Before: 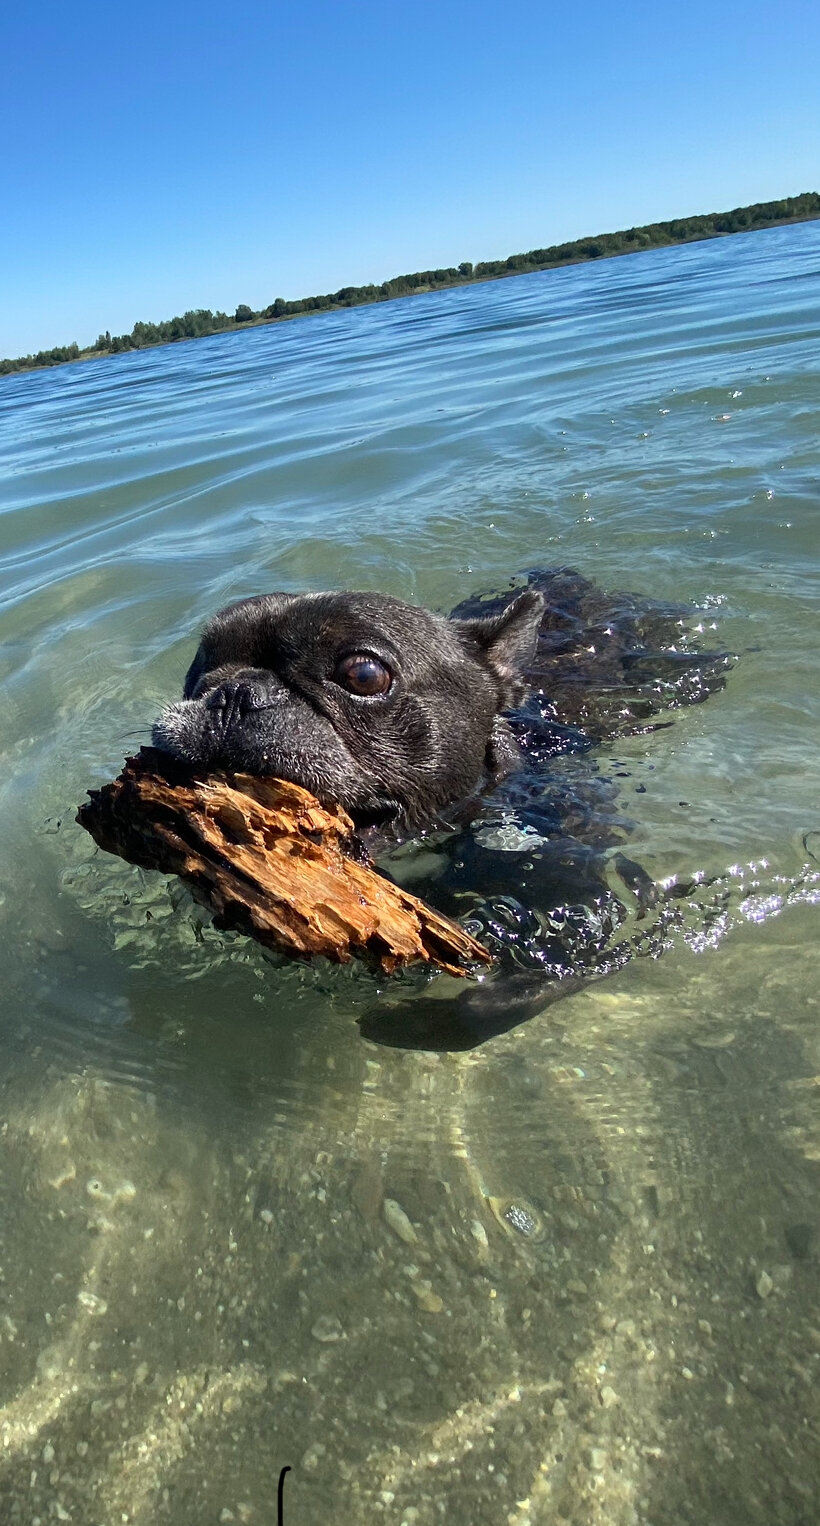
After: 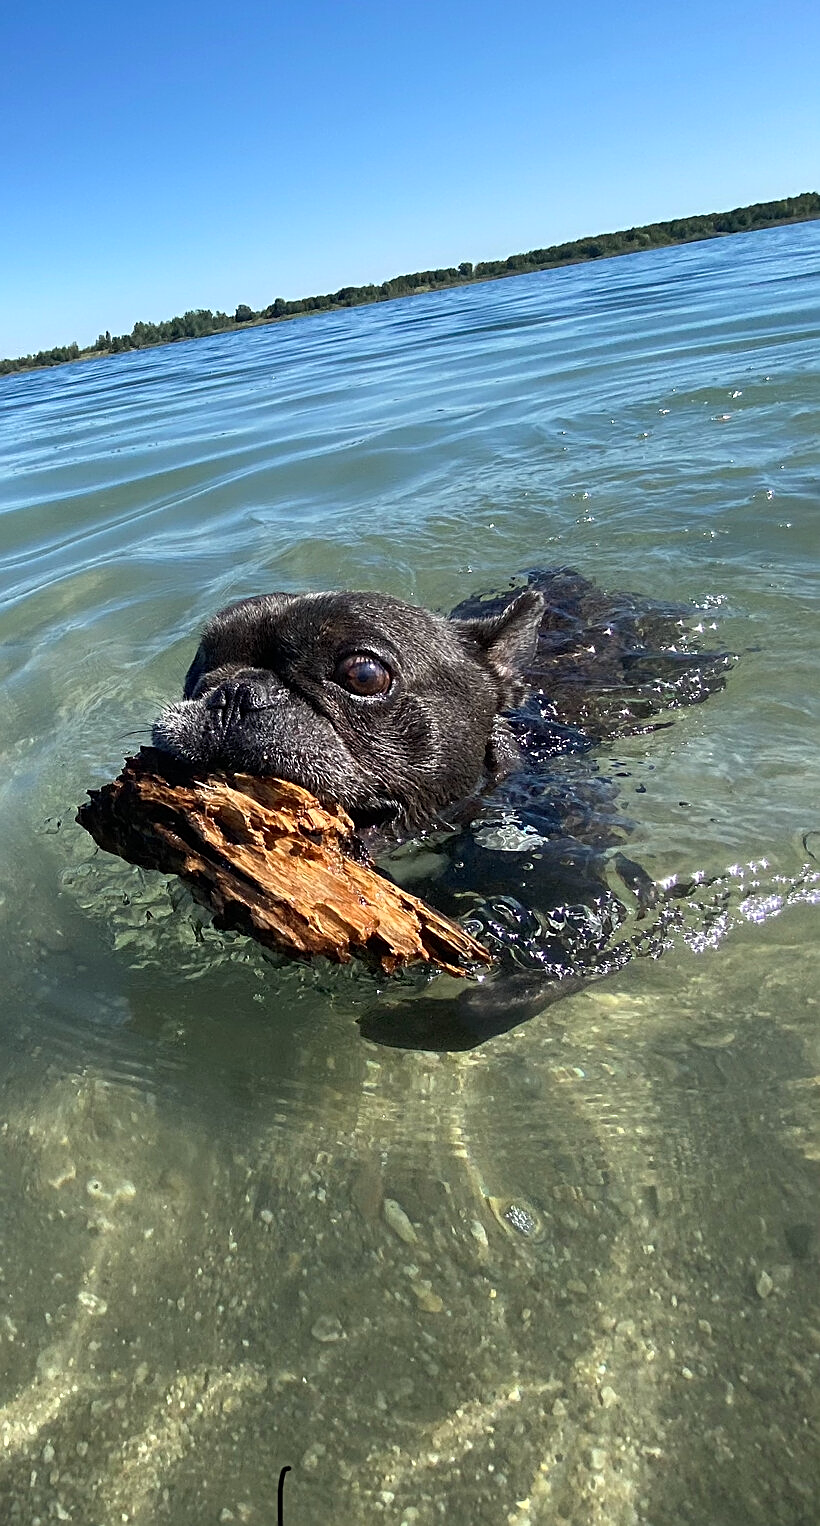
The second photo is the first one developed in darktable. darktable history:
shadows and highlights: shadows 0.438, highlights 41.88
sharpen: on, module defaults
